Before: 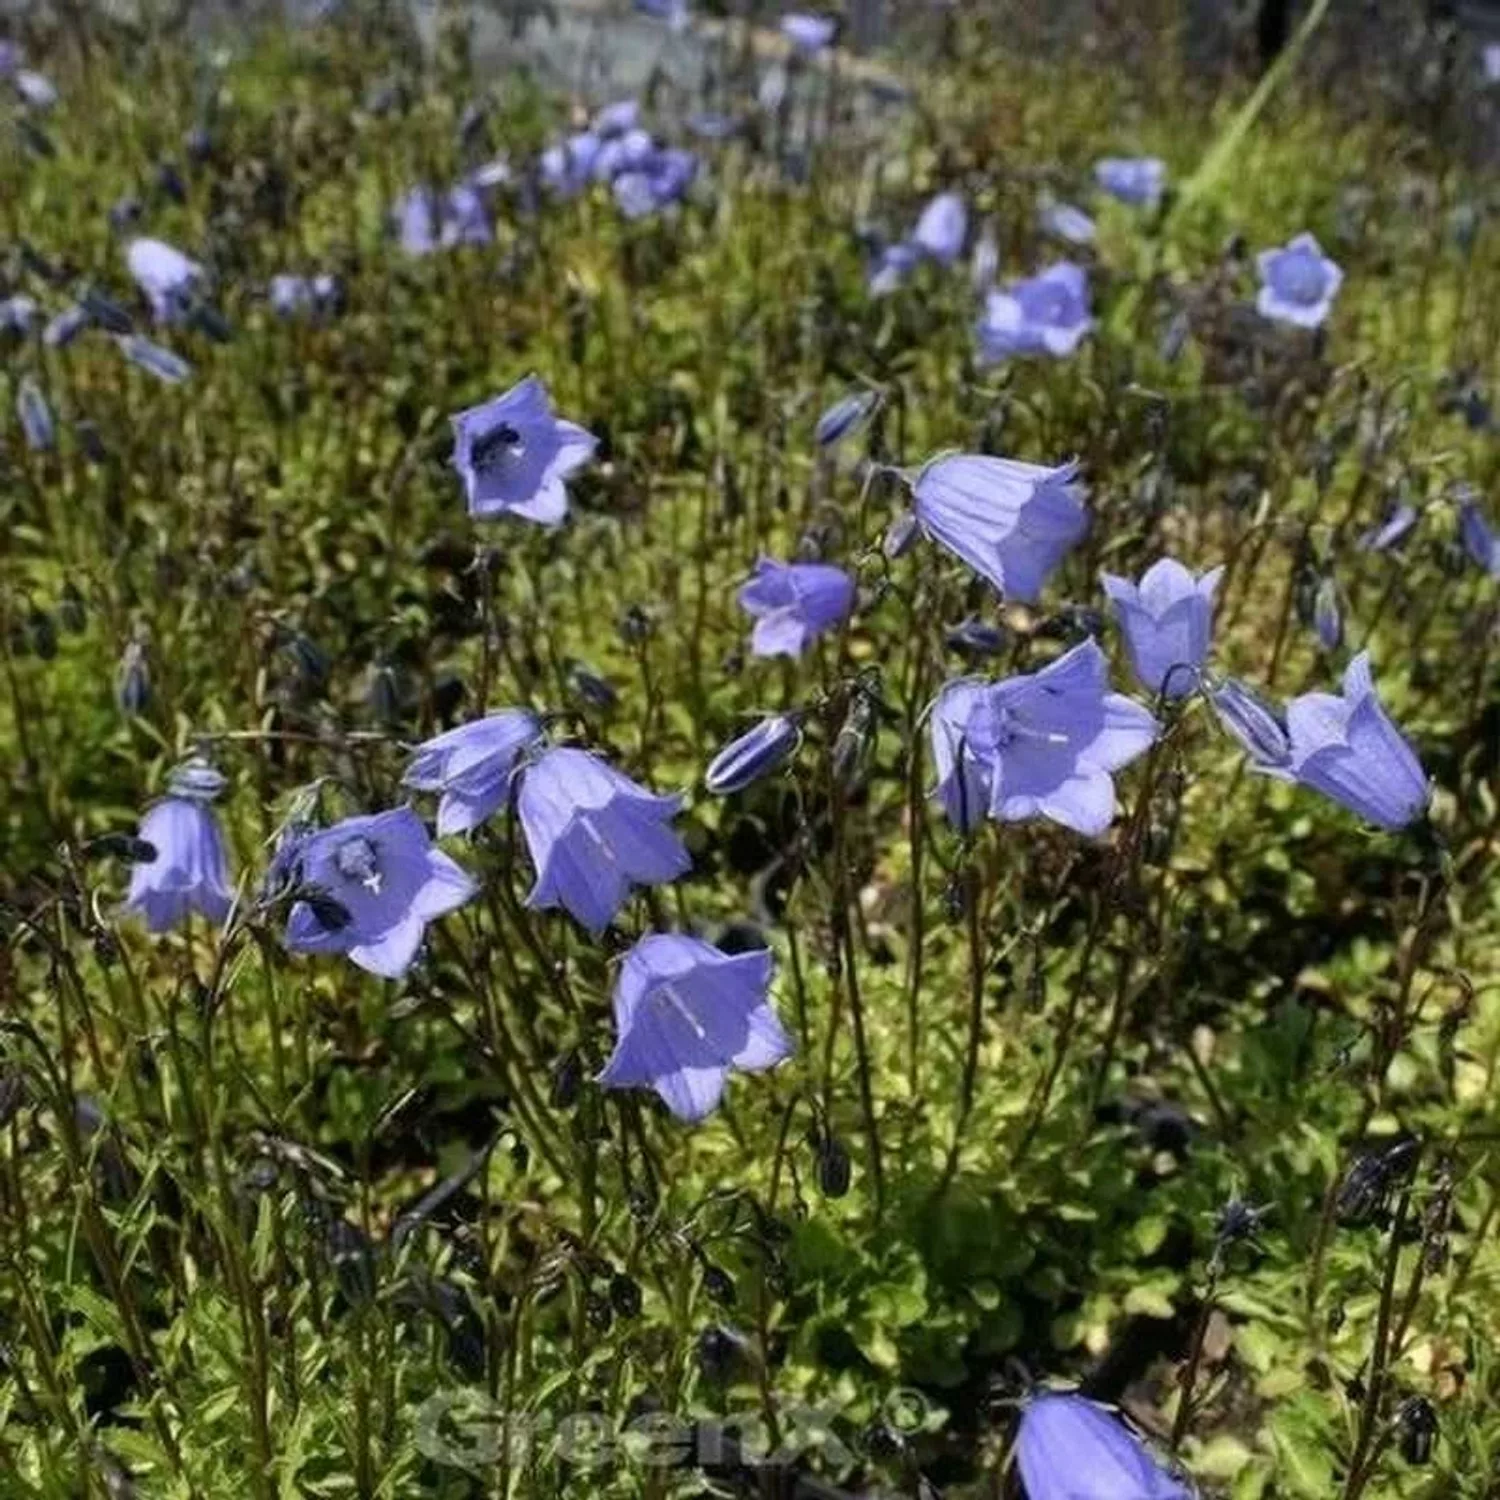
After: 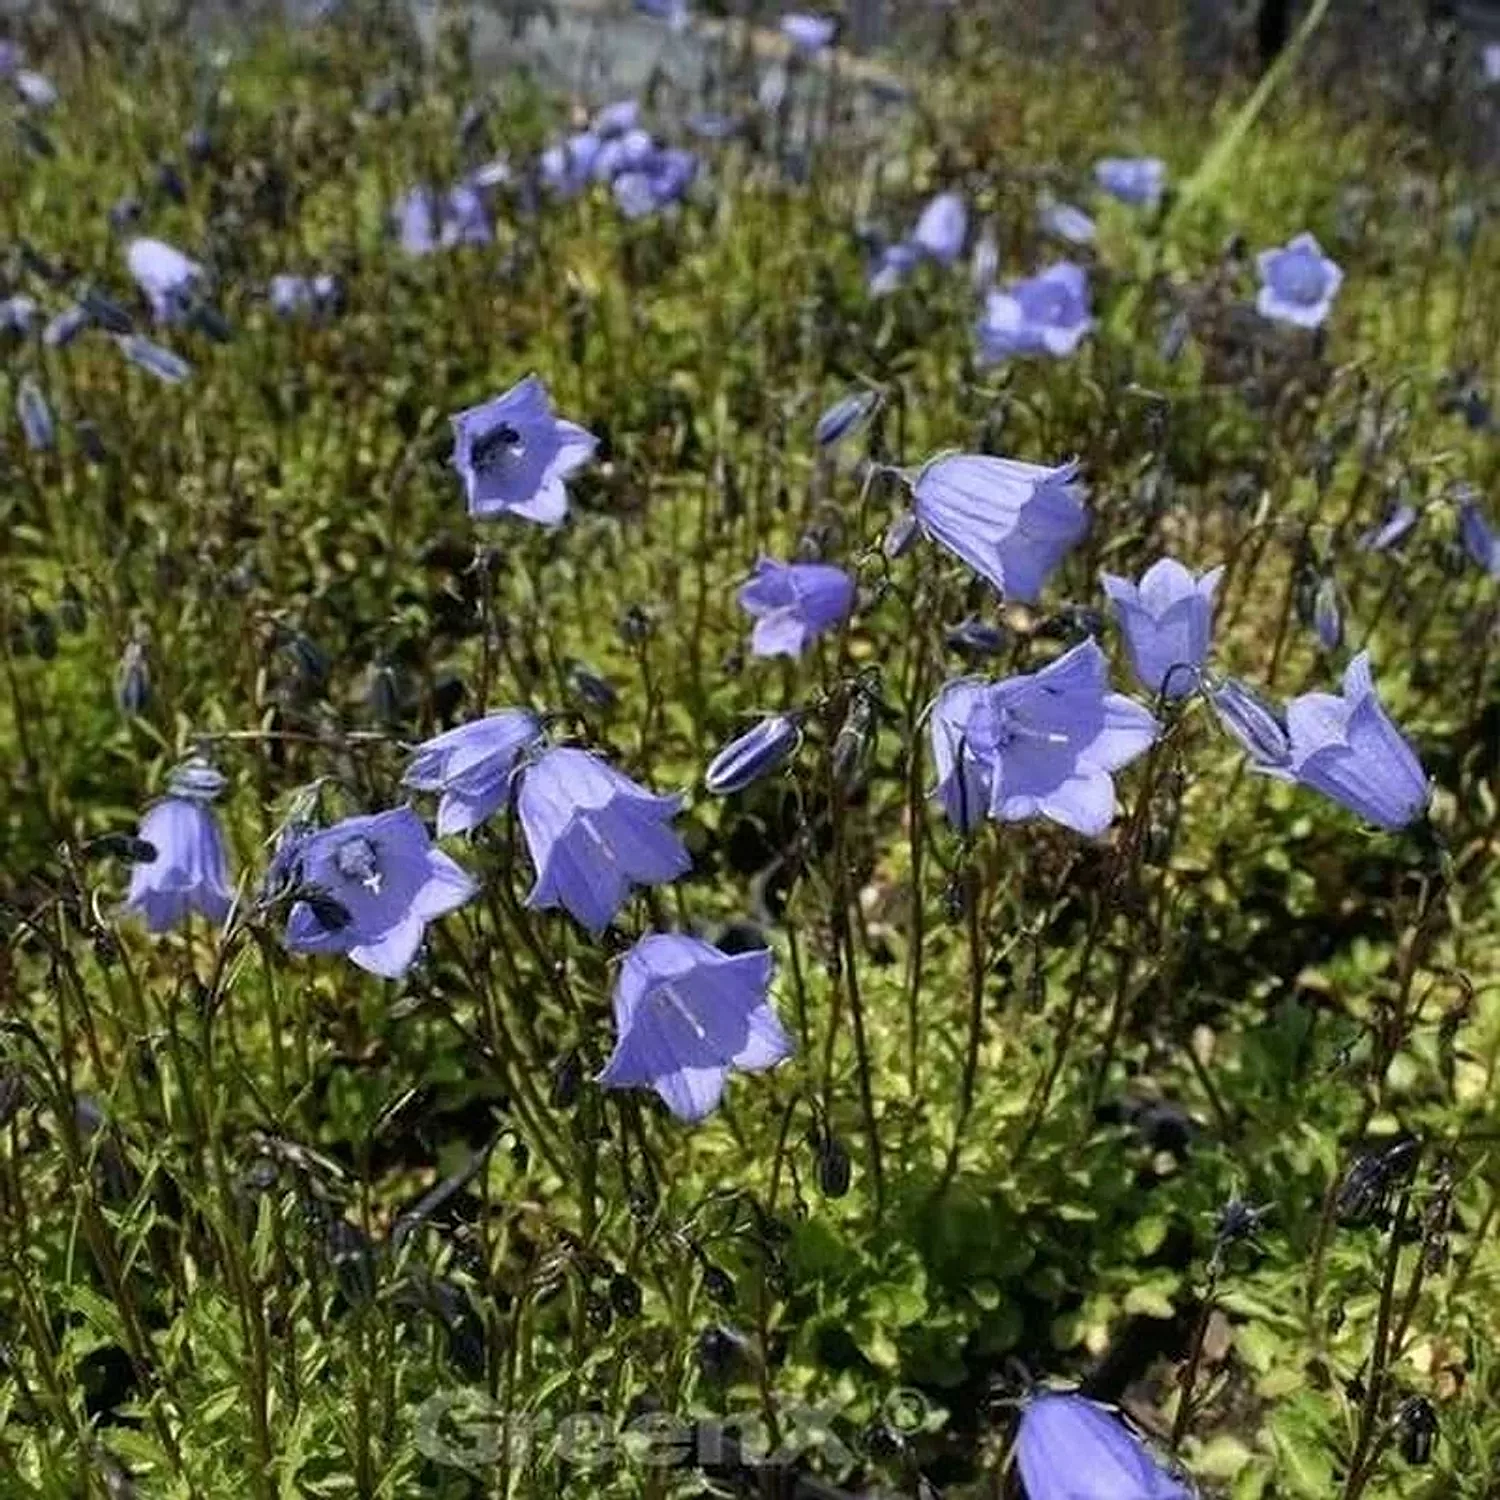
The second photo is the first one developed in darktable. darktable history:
sharpen: on, module defaults
color correction: highlights a* 0.003, highlights b* -0.283
